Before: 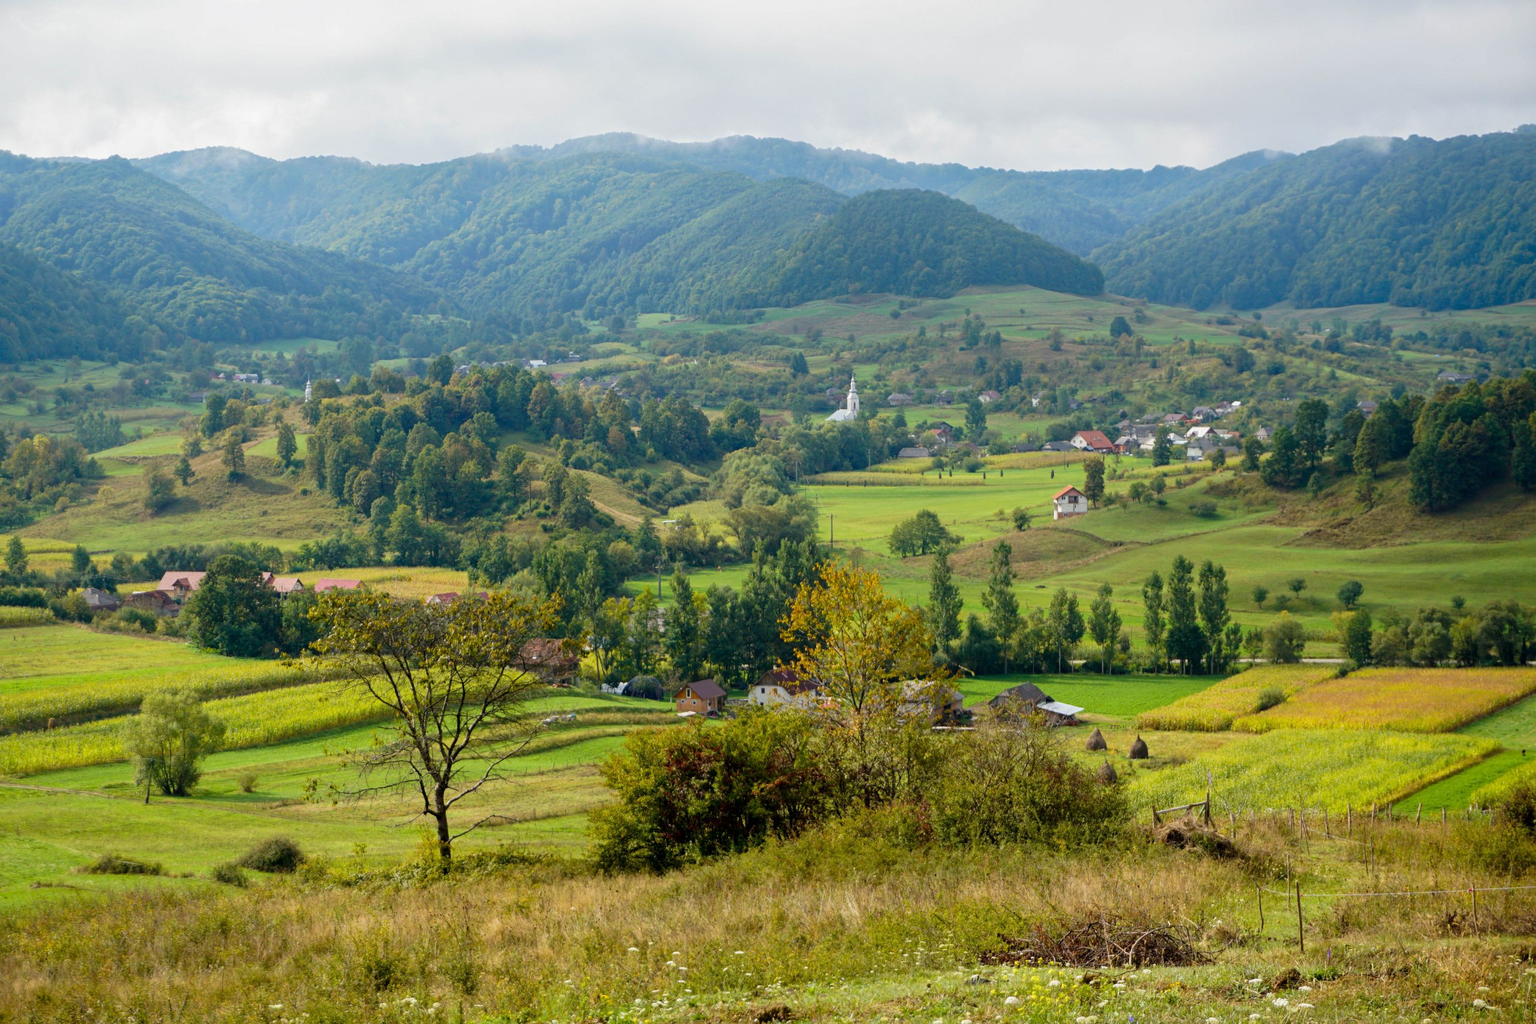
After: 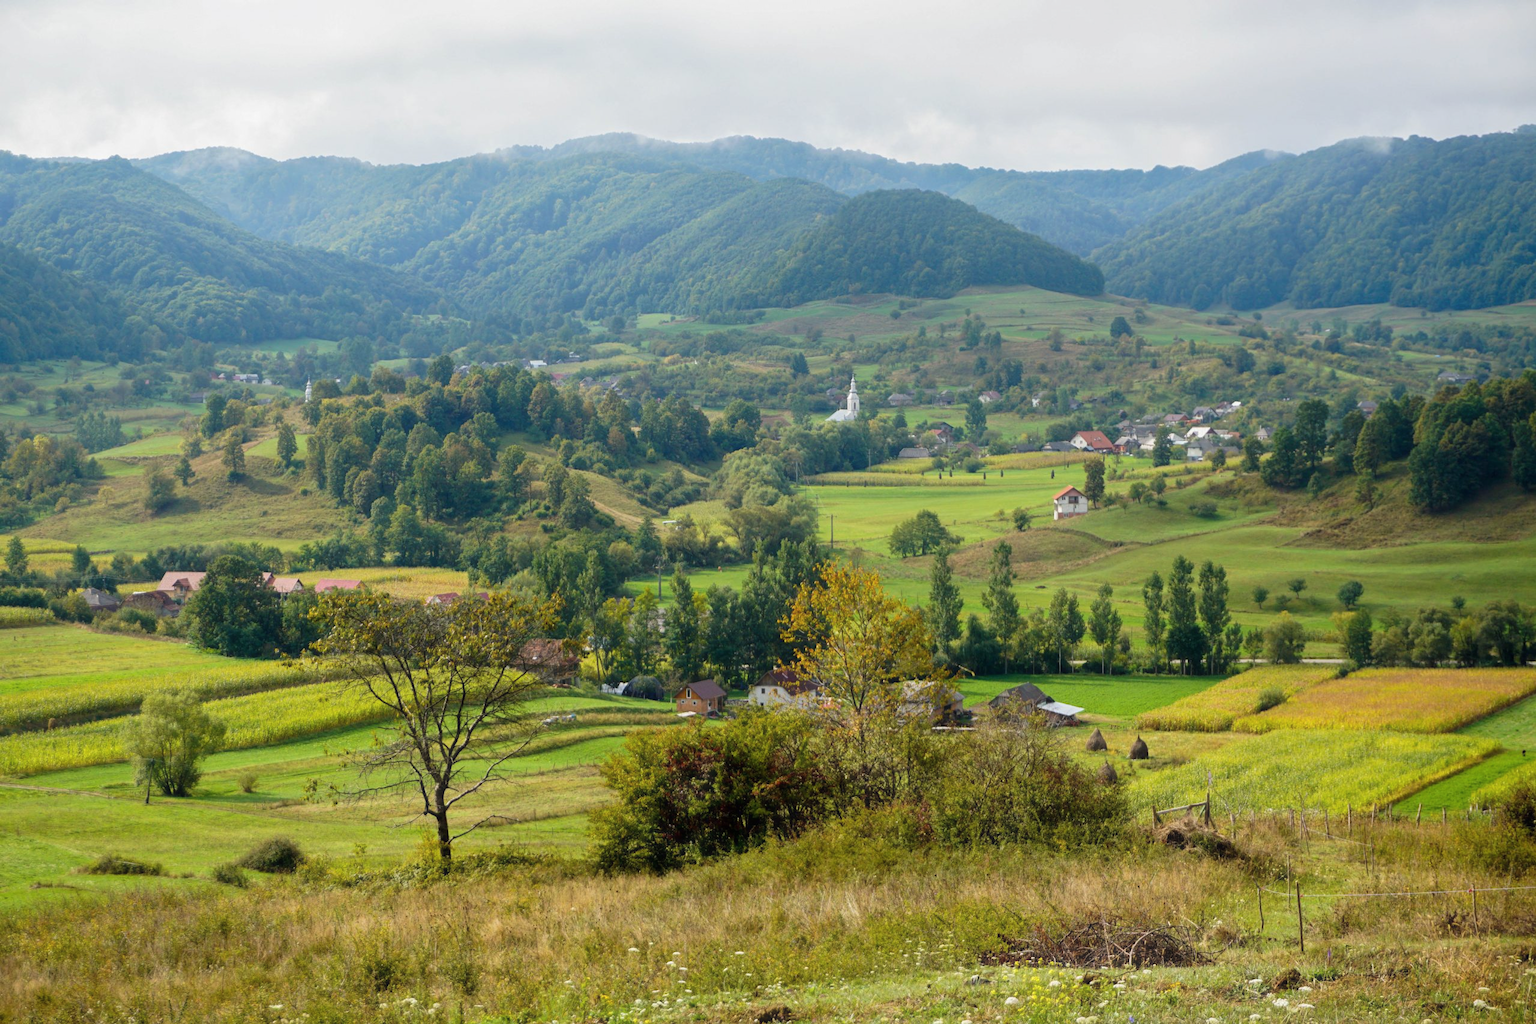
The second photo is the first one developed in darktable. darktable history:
haze removal: strength -0.1, adaptive false
